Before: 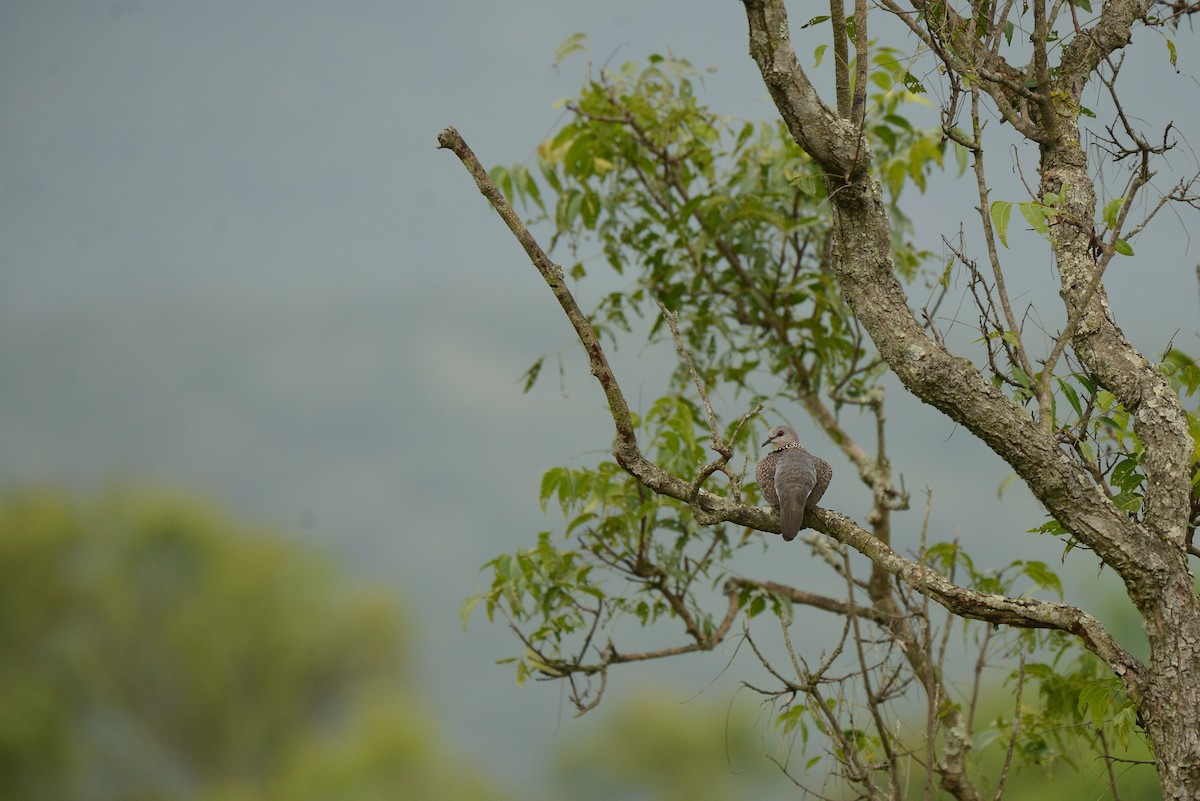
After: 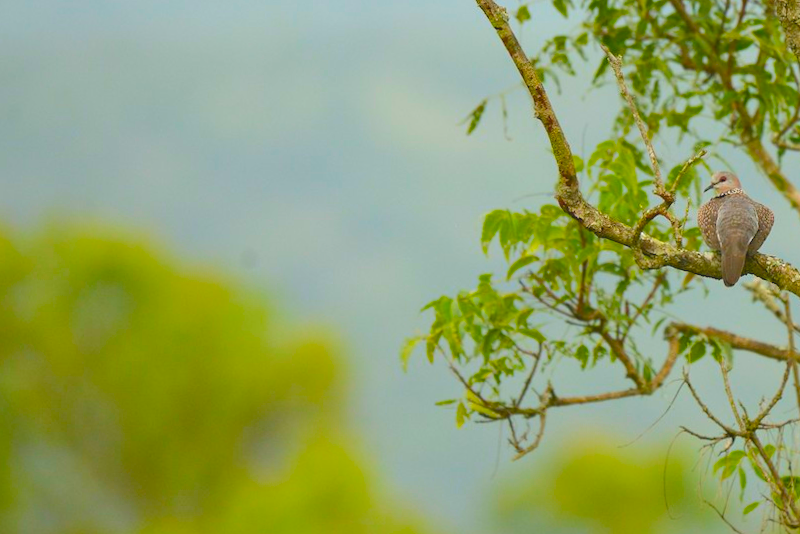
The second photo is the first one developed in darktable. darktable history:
crop and rotate: angle -0.82°, left 3.85%, top 31.828%, right 27.992%
exposure: black level correction 0, exposure 0.95 EV, compensate exposure bias true, compensate highlight preservation false
color balance rgb: linear chroma grading › global chroma 15%, perceptual saturation grading › global saturation 30%
white balance: emerald 1
contrast brightness saturation: contrast -0.19, saturation 0.19
